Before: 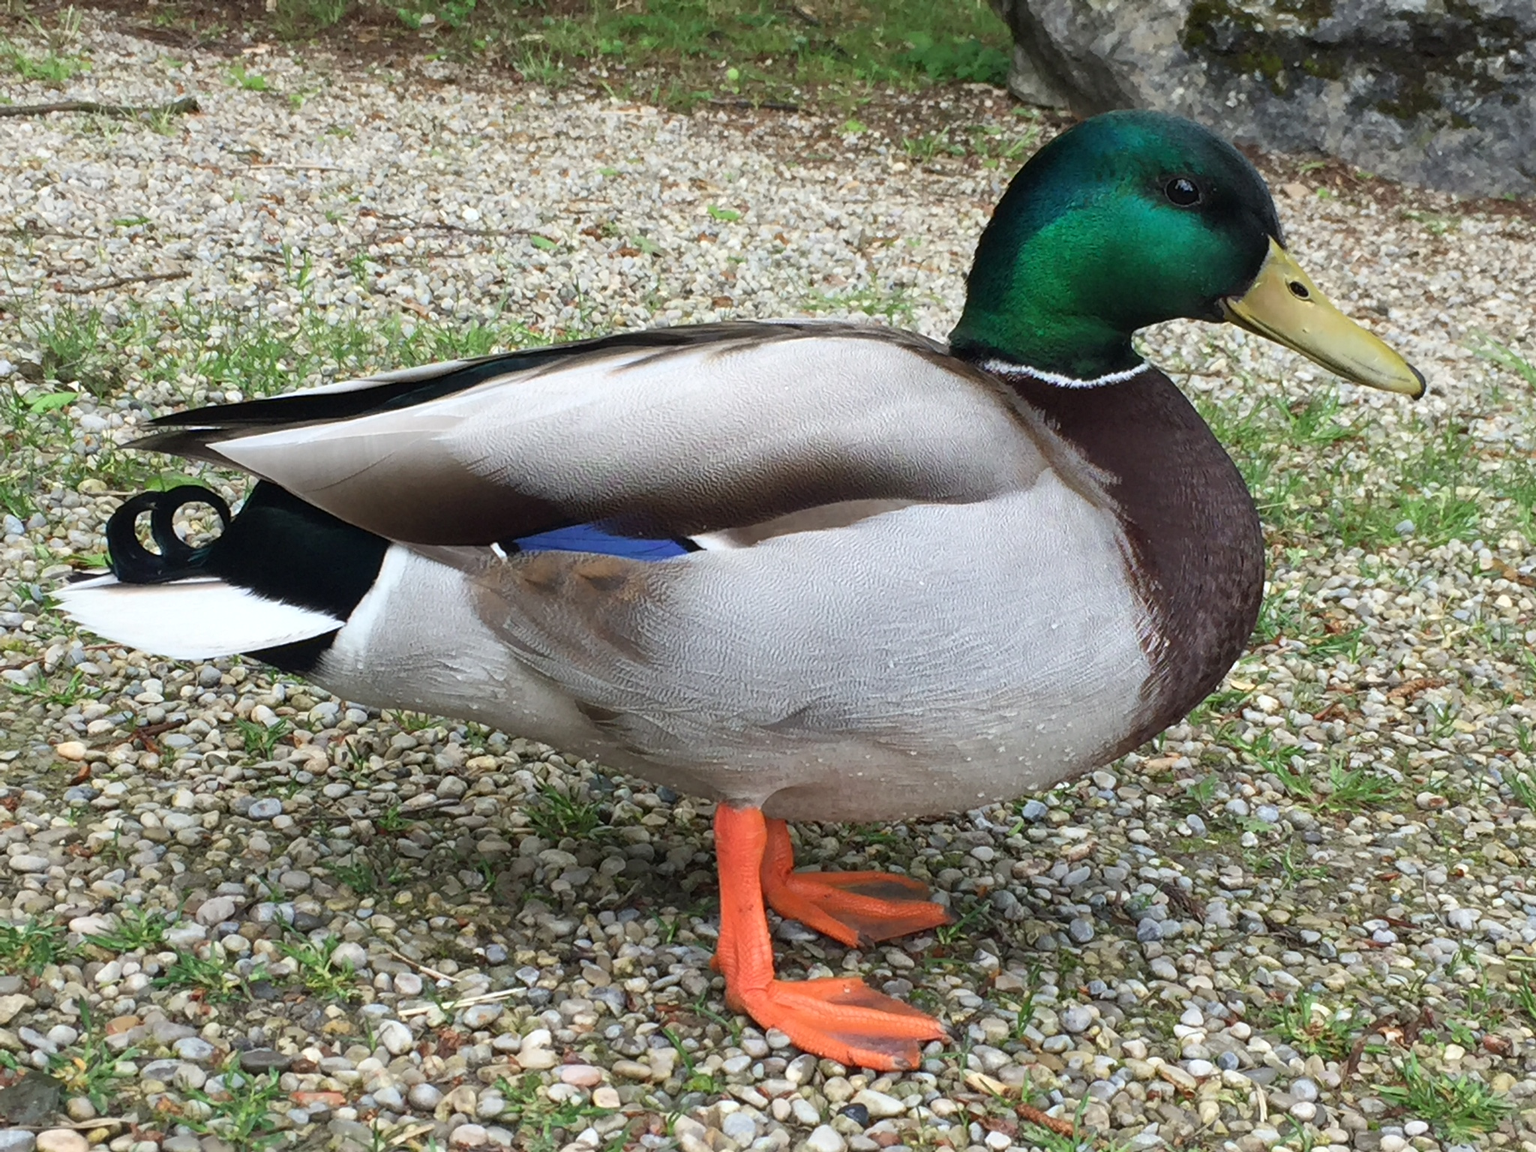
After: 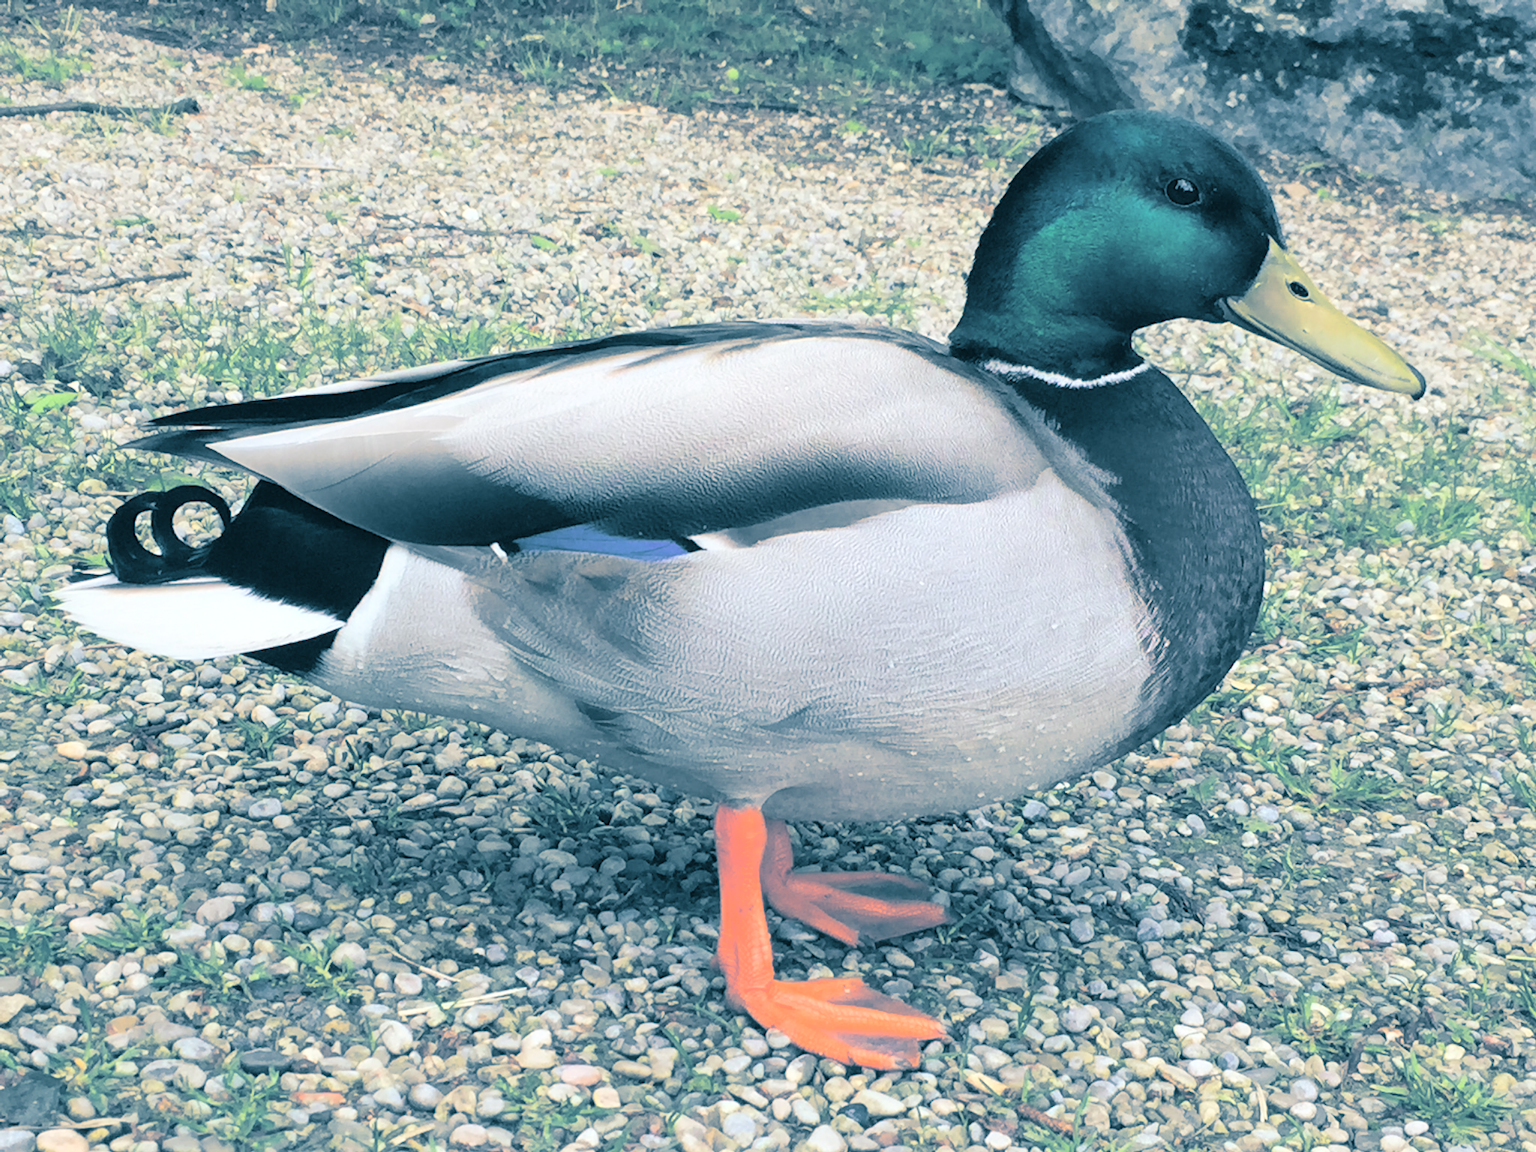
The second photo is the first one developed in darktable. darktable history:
split-toning: shadows › hue 212.4°, balance -70
color balance rgb: global vibrance 6.81%, saturation formula JzAzBz (2021)
global tonemap: drago (0.7, 100)
